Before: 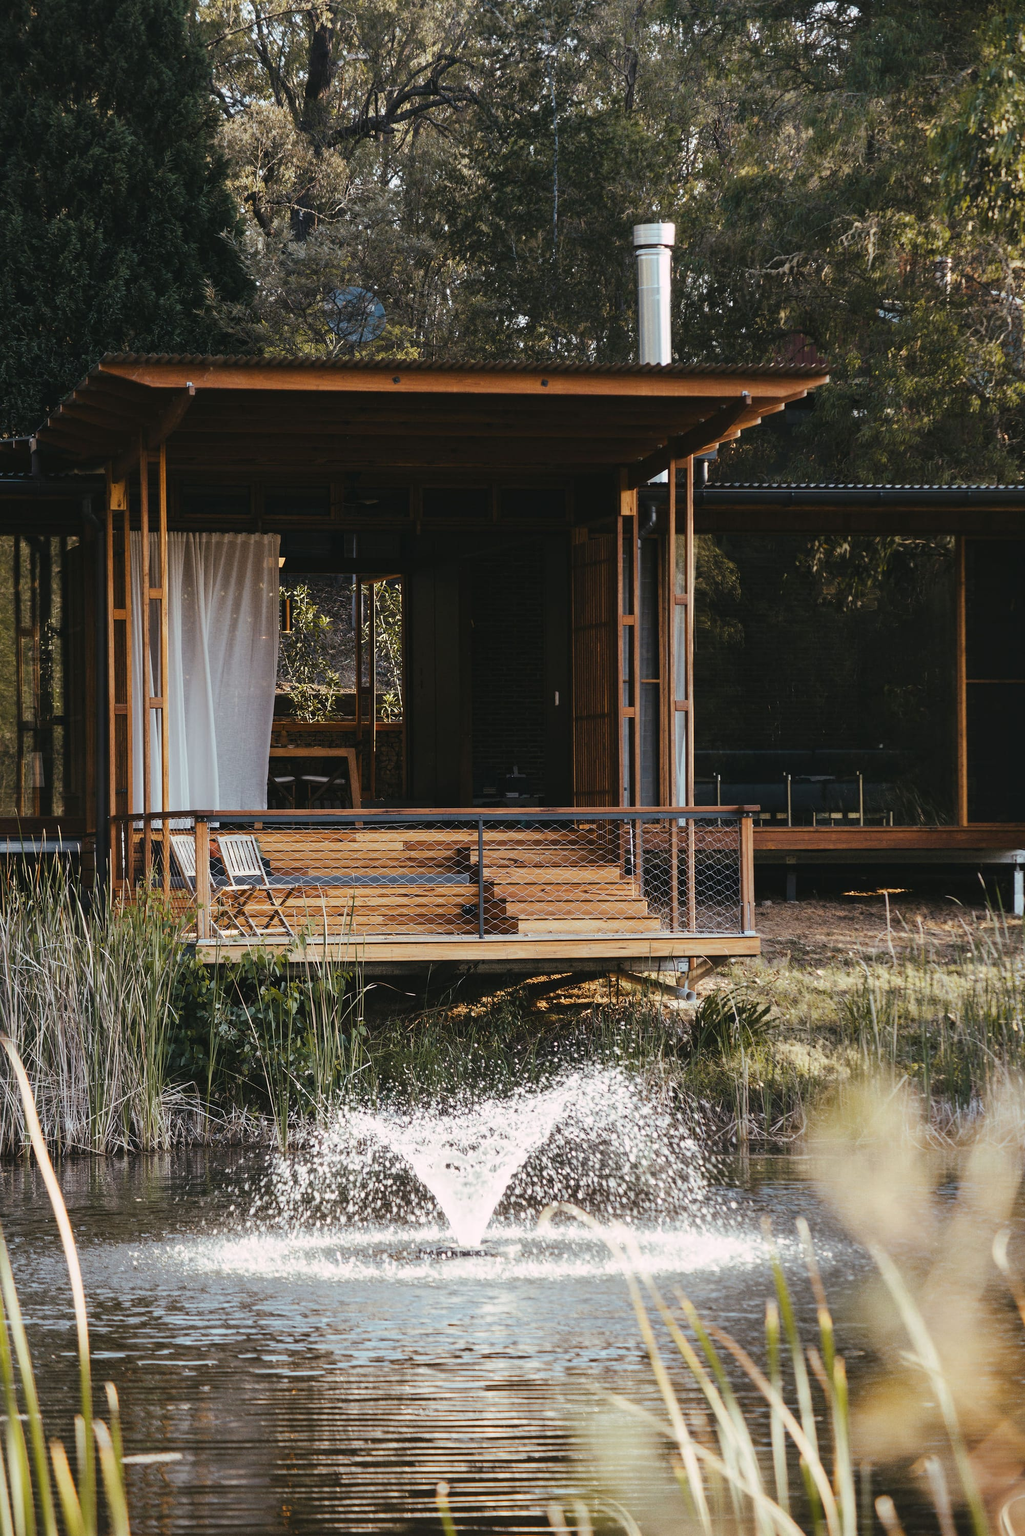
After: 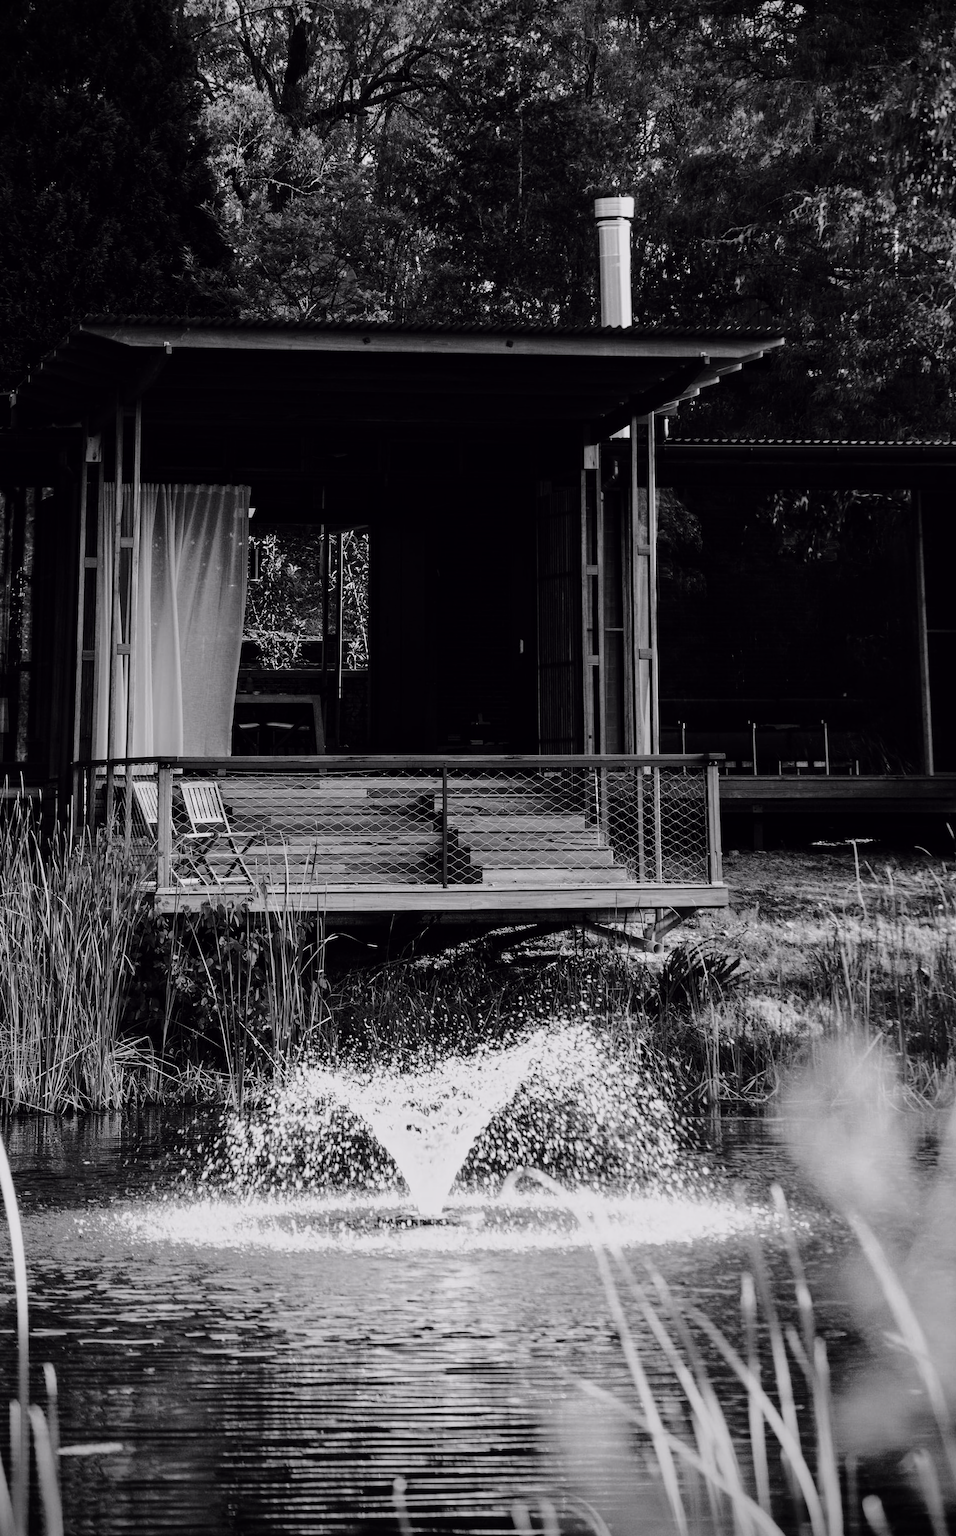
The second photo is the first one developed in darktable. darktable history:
color zones: curves: ch0 [(0, 0.425) (0.143, 0.422) (0.286, 0.42) (0.429, 0.419) (0.571, 0.419) (0.714, 0.42) (0.857, 0.422) (1, 0.425)]
rotate and perspective: rotation 0.215°, lens shift (vertical) -0.139, crop left 0.069, crop right 0.939, crop top 0.002, crop bottom 0.996
exposure: exposure 1.089 EV, compensate highlight preservation false
filmic rgb: black relative exposure -7.32 EV, white relative exposure 5.09 EV, hardness 3.2
vignetting: fall-off start 97.23%, saturation -0.024, center (-0.033, -0.042), width/height ratio 1.179, unbound false
local contrast: mode bilateral grid, contrast 15, coarseness 36, detail 105%, midtone range 0.2
contrast brightness saturation: contrast -0.03, brightness -0.59, saturation -1
tone curve: curves: ch0 [(0, 0) (0.105, 0.08) (0.195, 0.18) (0.283, 0.288) (0.384, 0.419) (0.485, 0.531) (0.638, 0.69) (0.795, 0.879) (1, 0.977)]; ch1 [(0, 0) (0.161, 0.092) (0.35, 0.33) (0.379, 0.401) (0.456, 0.469) (0.498, 0.503) (0.531, 0.537) (0.596, 0.621) (0.635, 0.655) (1, 1)]; ch2 [(0, 0) (0.371, 0.362) (0.437, 0.437) (0.483, 0.484) (0.53, 0.515) (0.56, 0.58) (0.622, 0.606) (1, 1)], color space Lab, independent channels, preserve colors none
